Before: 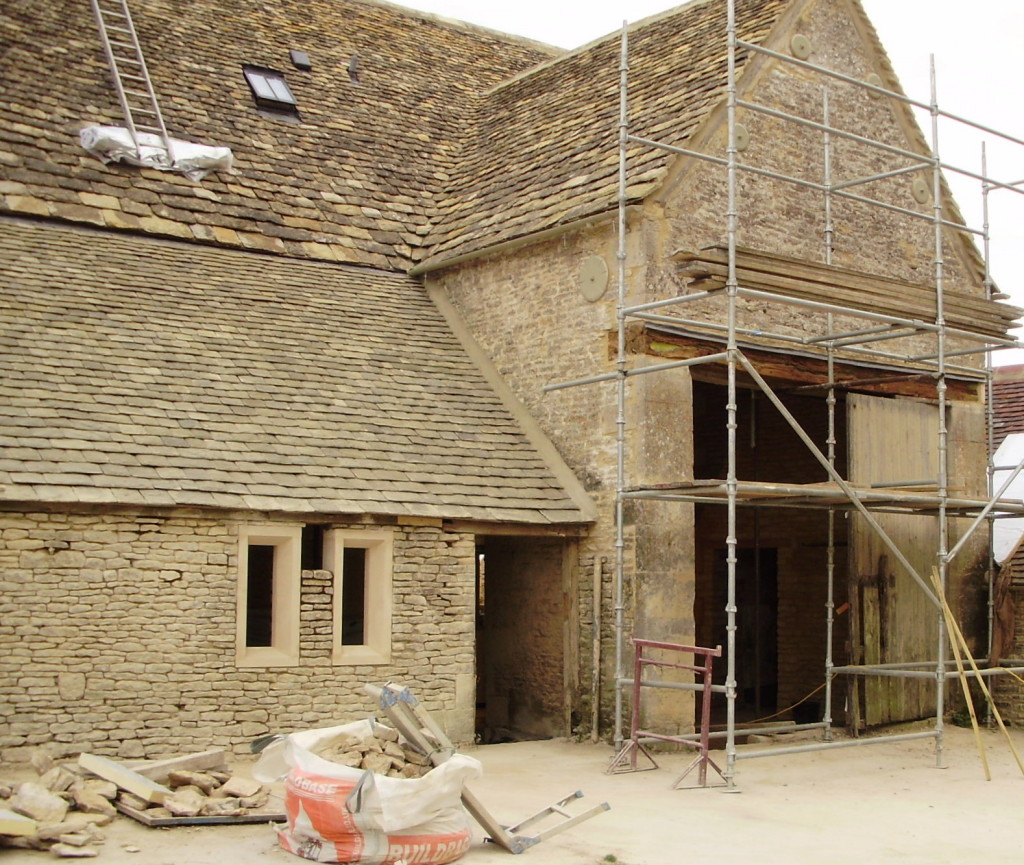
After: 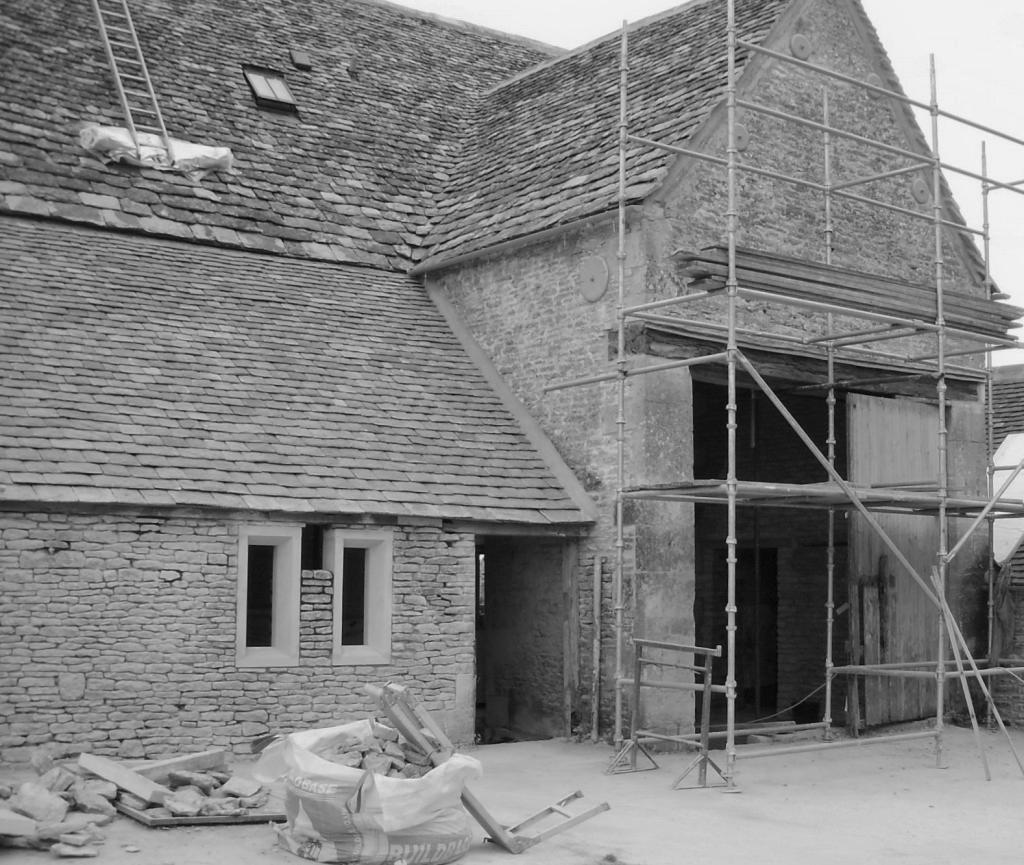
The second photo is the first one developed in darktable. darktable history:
contrast brightness saturation: contrast 0.07
monochrome: a 14.95, b -89.96
shadows and highlights: on, module defaults
